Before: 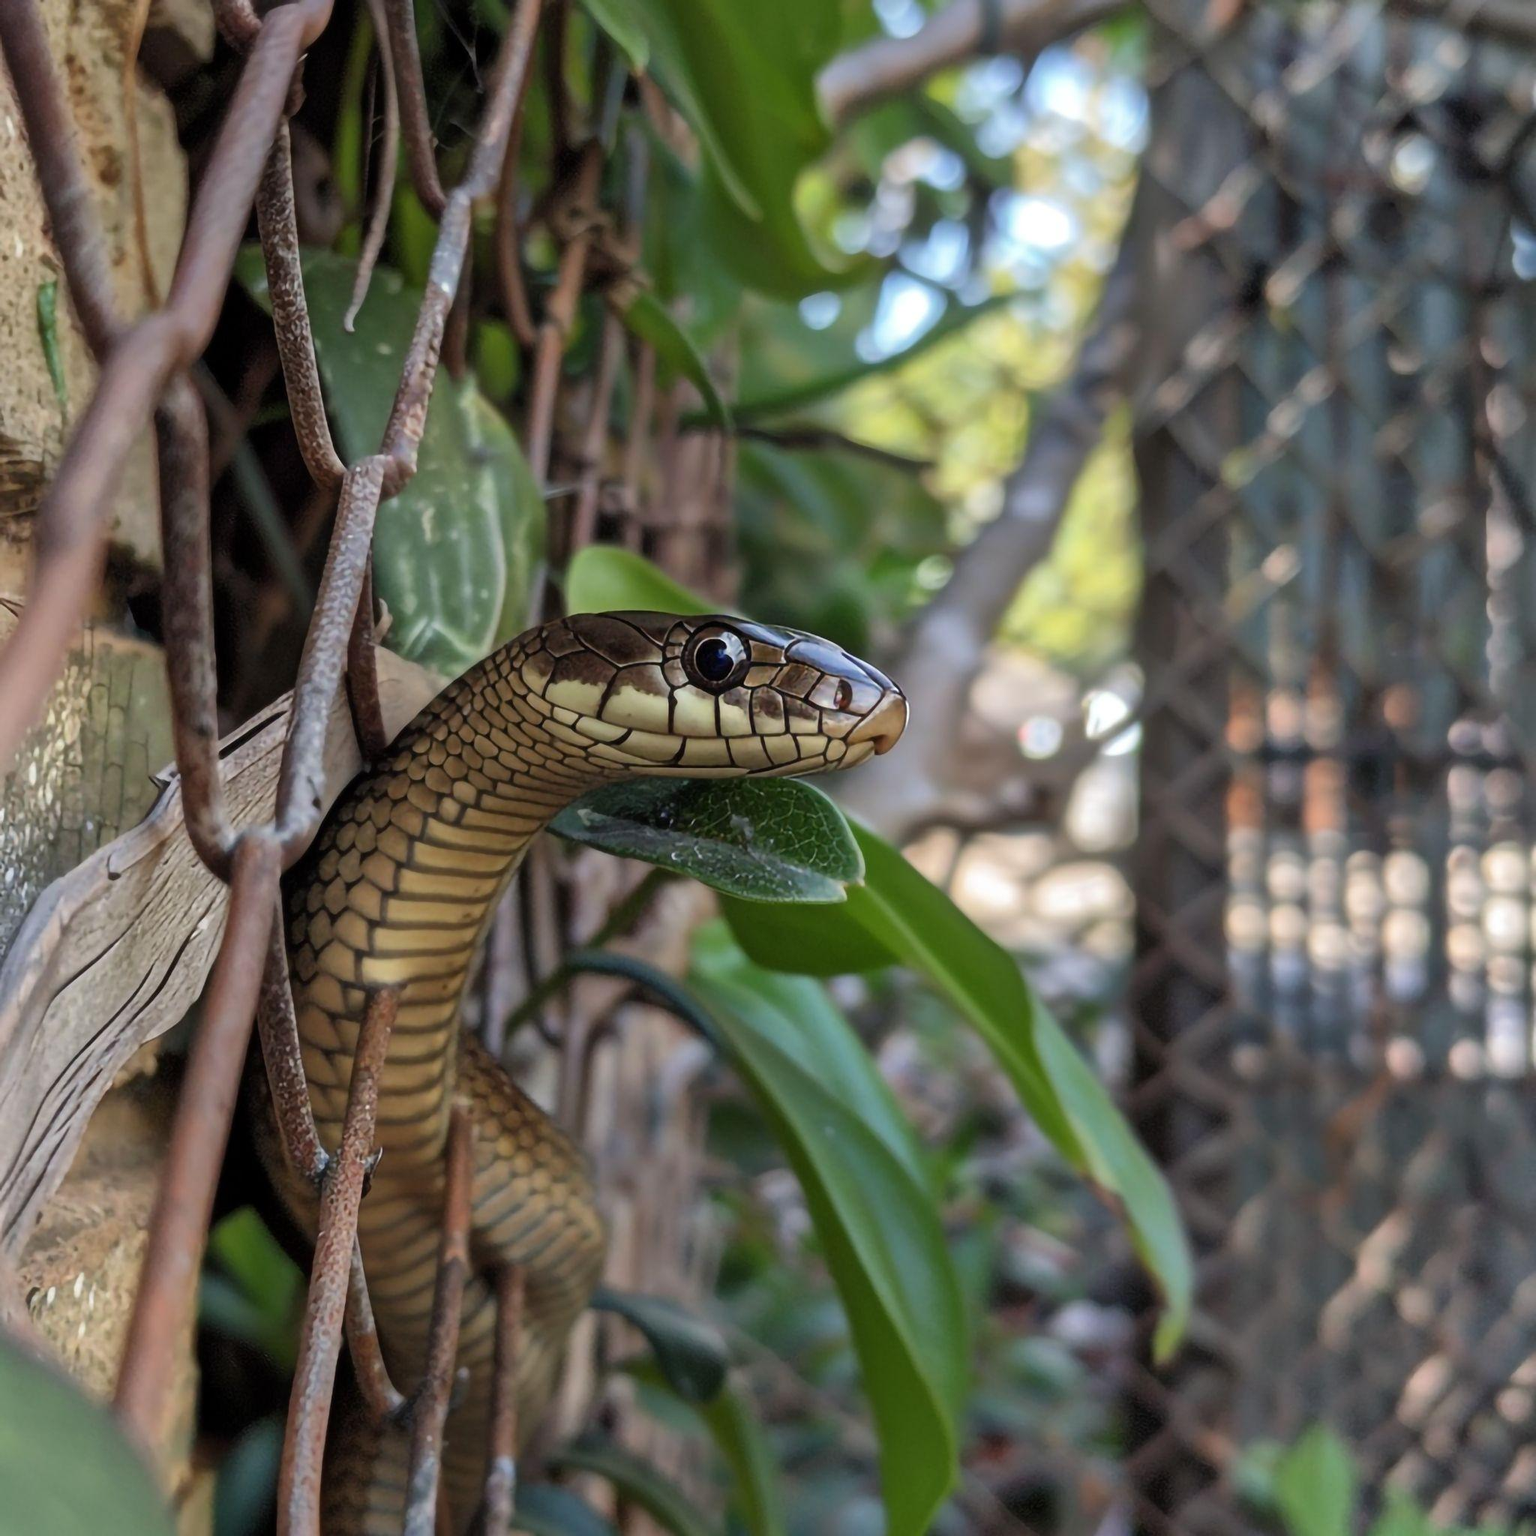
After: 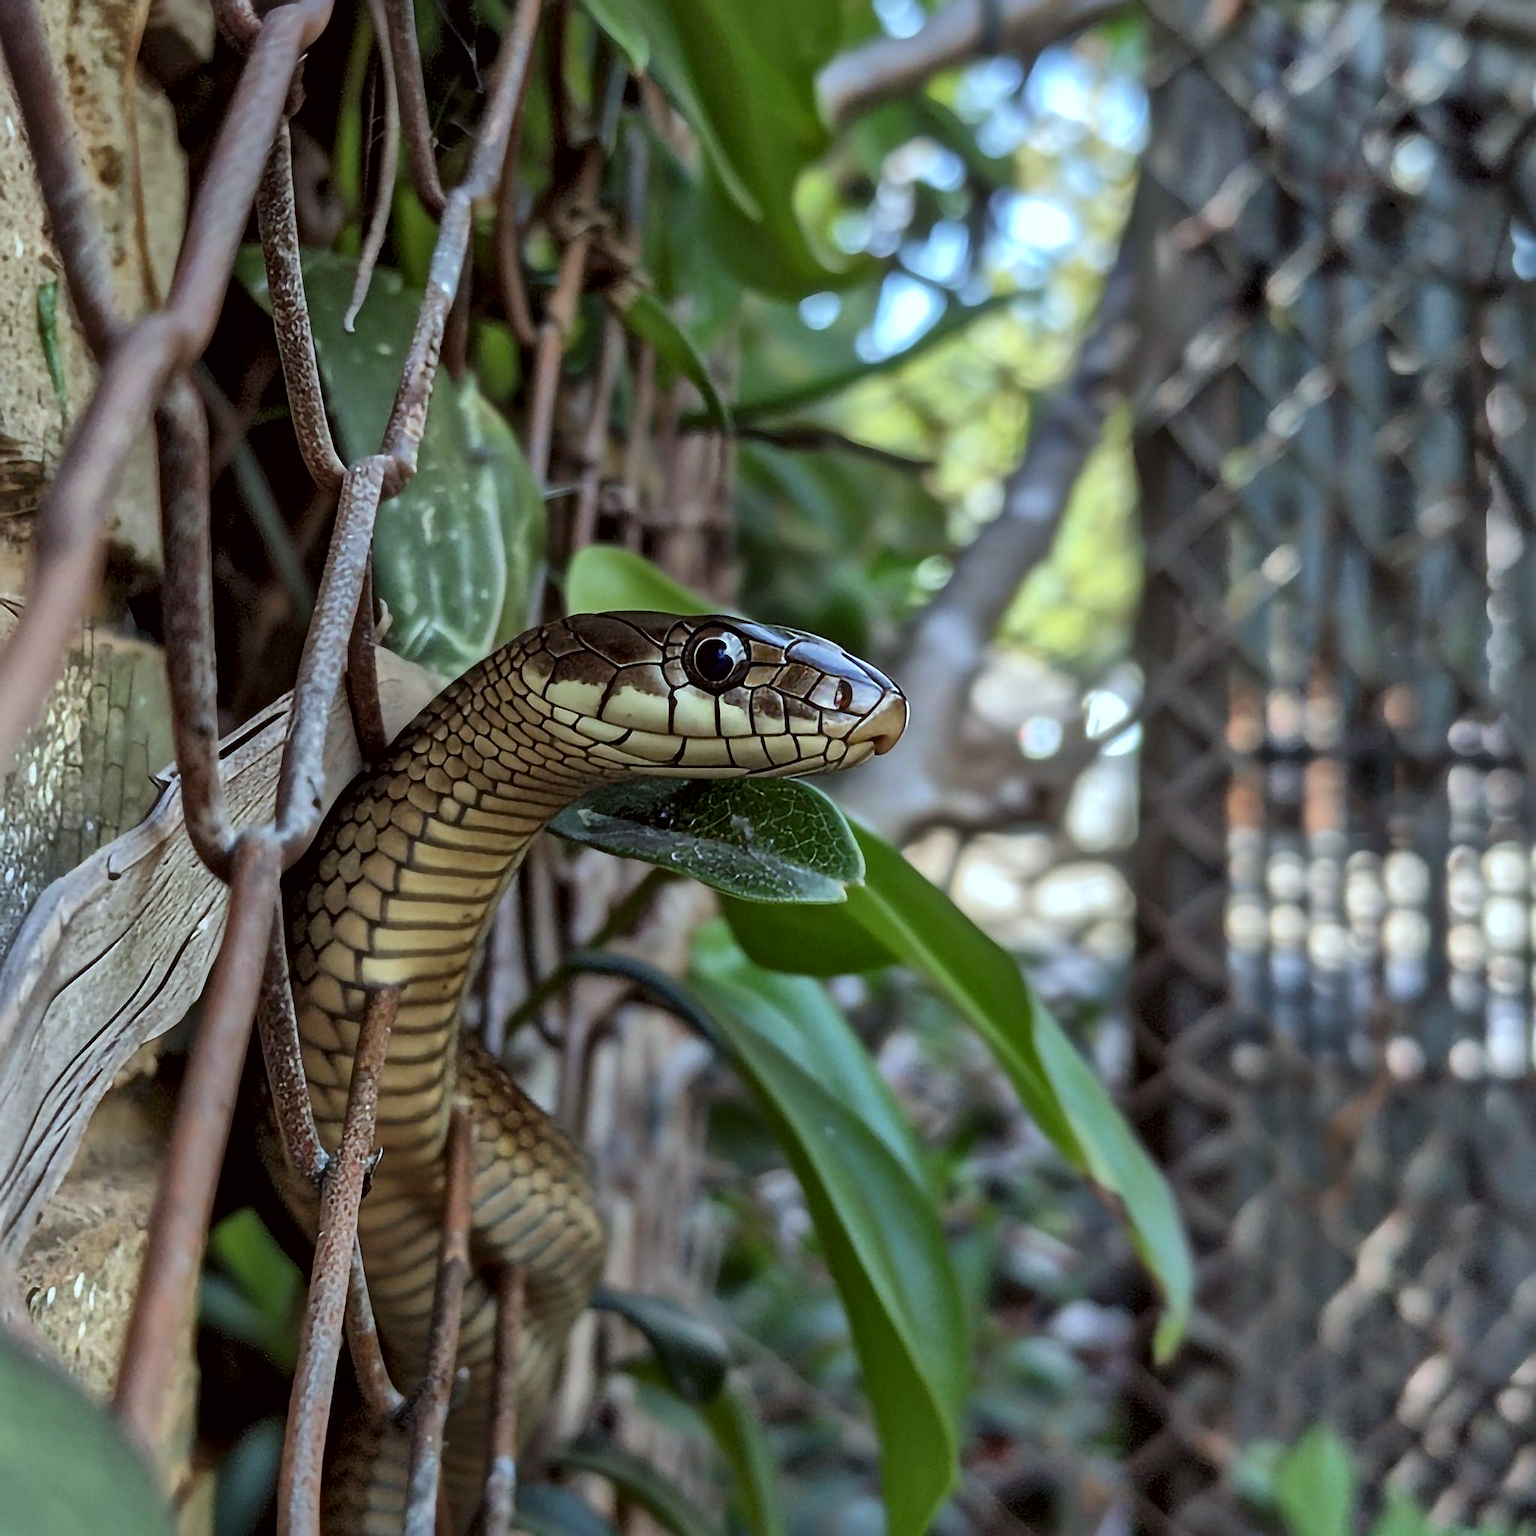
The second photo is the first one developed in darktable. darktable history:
local contrast: mode bilateral grid, contrast 20, coarseness 50, detail 150%, midtone range 0.2
sharpen: on, module defaults
white balance: red 0.925, blue 1.046
color correction: highlights a* -2.73, highlights b* -2.09, shadows a* 2.41, shadows b* 2.73
